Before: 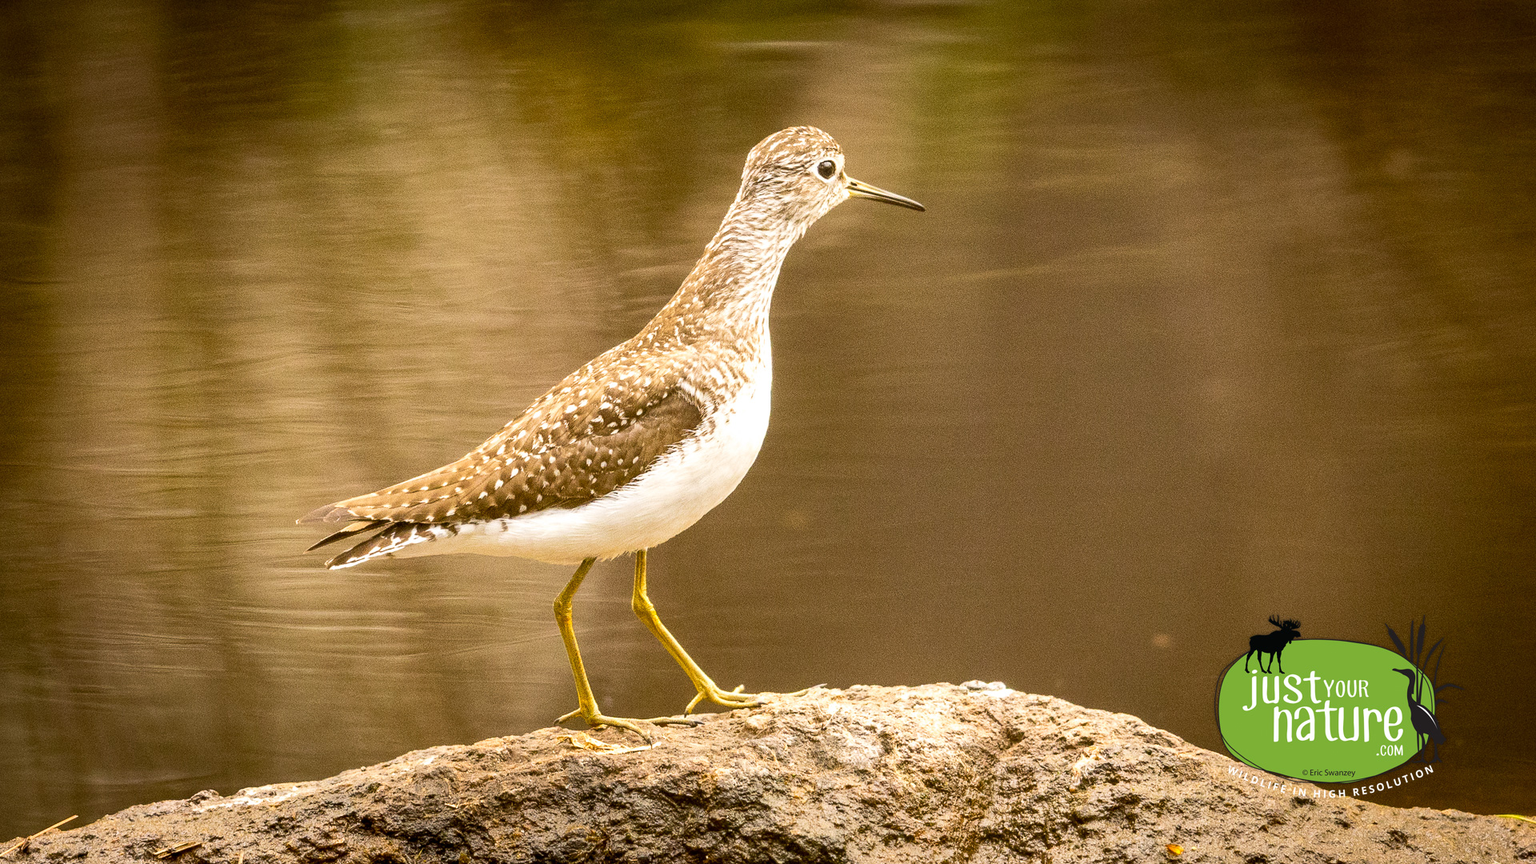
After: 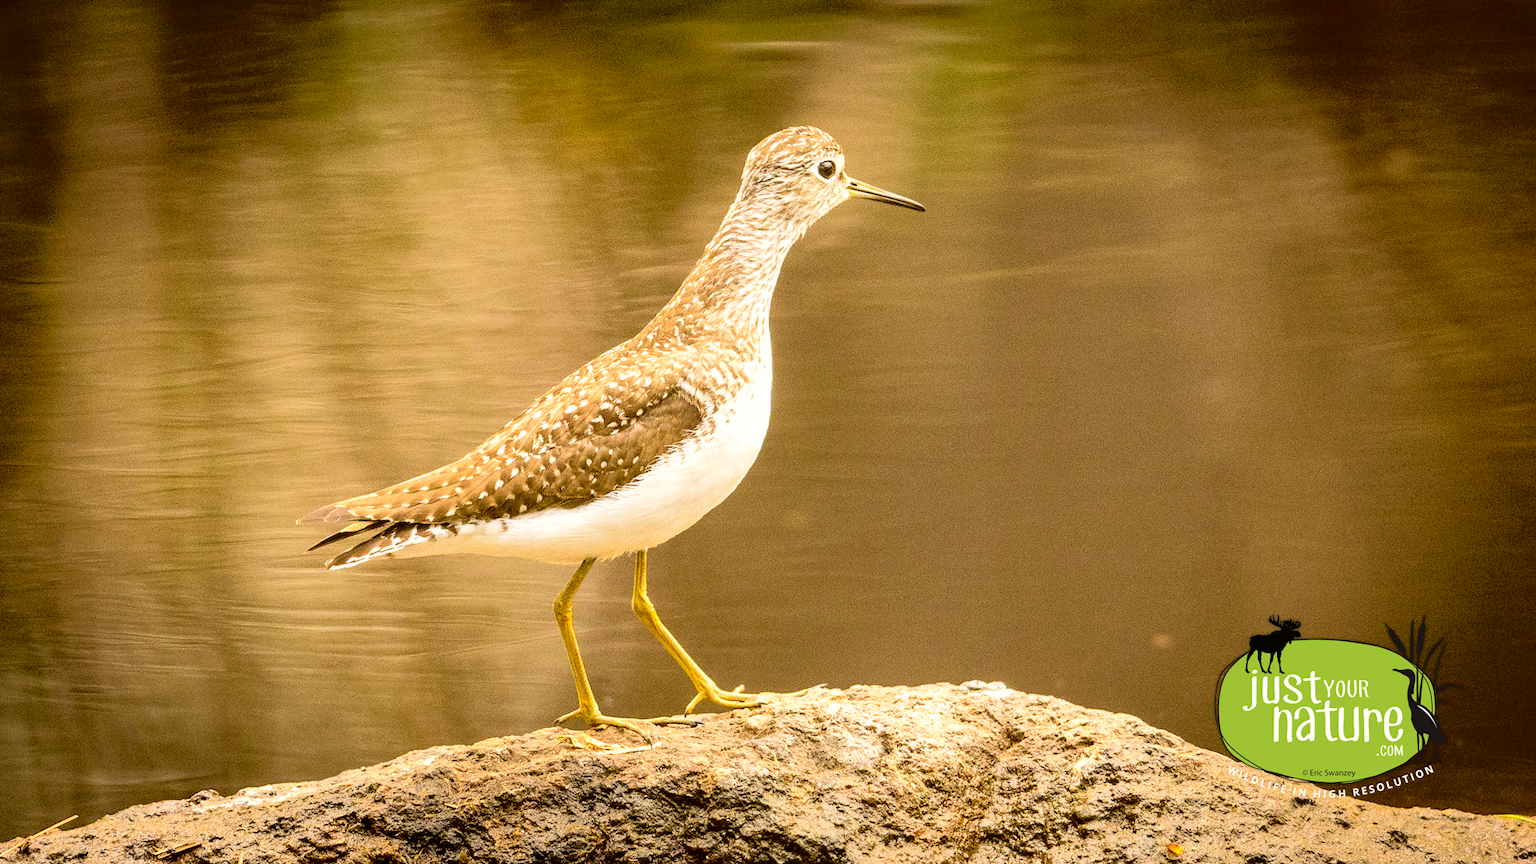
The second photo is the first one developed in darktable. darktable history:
white balance: emerald 1
tone curve: curves: ch0 [(0, 0) (0.058, 0.039) (0.168, 0.123) (0.282, 0.327) (0.45, 0.534) (0.676, 0.751) (0.89, 0.919) (1, 1)]; ch1 [(0, 0) (0.094, 0.081) (0.285, 0.299) (0.385, 0.403) (0.447, 0.455) (0.495, 0.496) (0.544, 0.552) (0.589, 0.612) (0.722, 0.728) (1, 1)]; ch2 [(0, 0) (0.257, 0.217) (0.43, 0.421) (0.498, 0.507) (0.531, 0.544) (0.56, 0.579) (0.625, 0.66) (1, 1)], color space Lab, independent channels, preserve colors none
